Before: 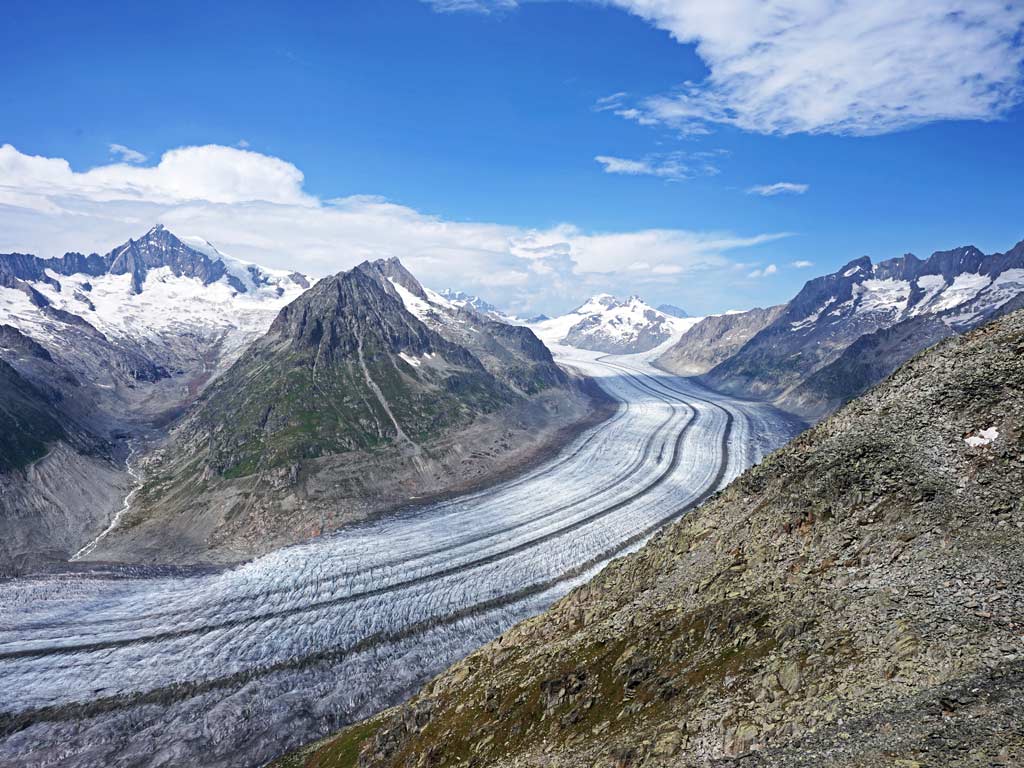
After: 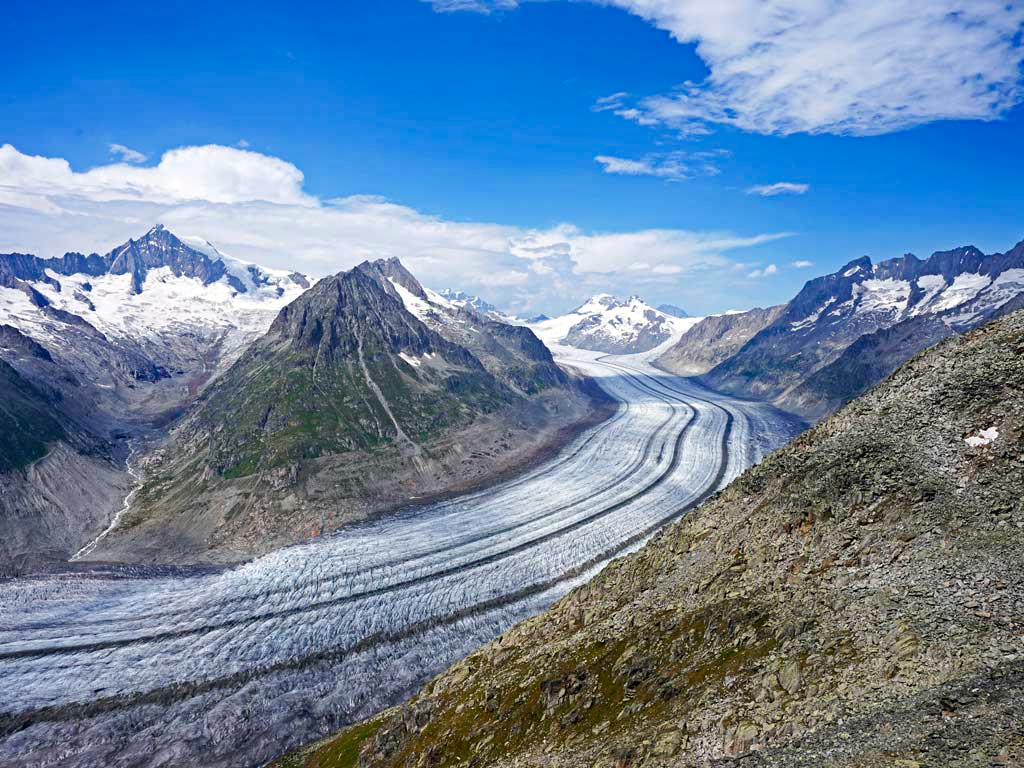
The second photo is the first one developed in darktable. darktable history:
haze removal: compatibility mode true, adaptive false
color balance rgb: perceptual saturation grading › global saturation 20%, perceptual saturation grading › highlights -25.736%, perceptual saturation grading › shadows 25.25%
